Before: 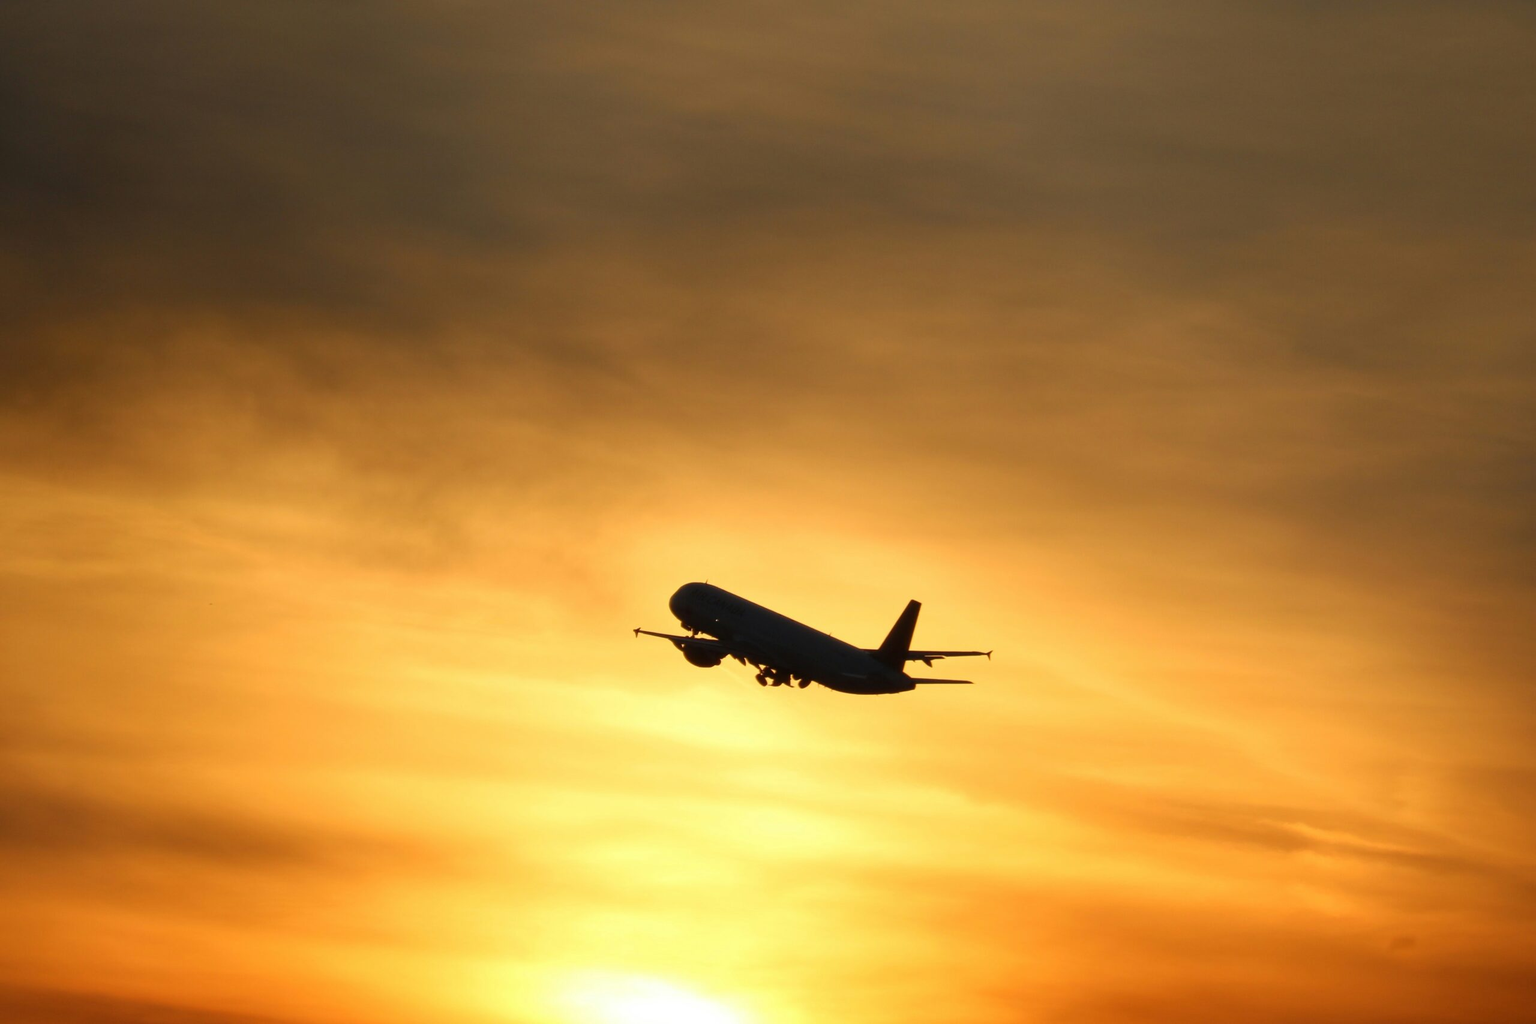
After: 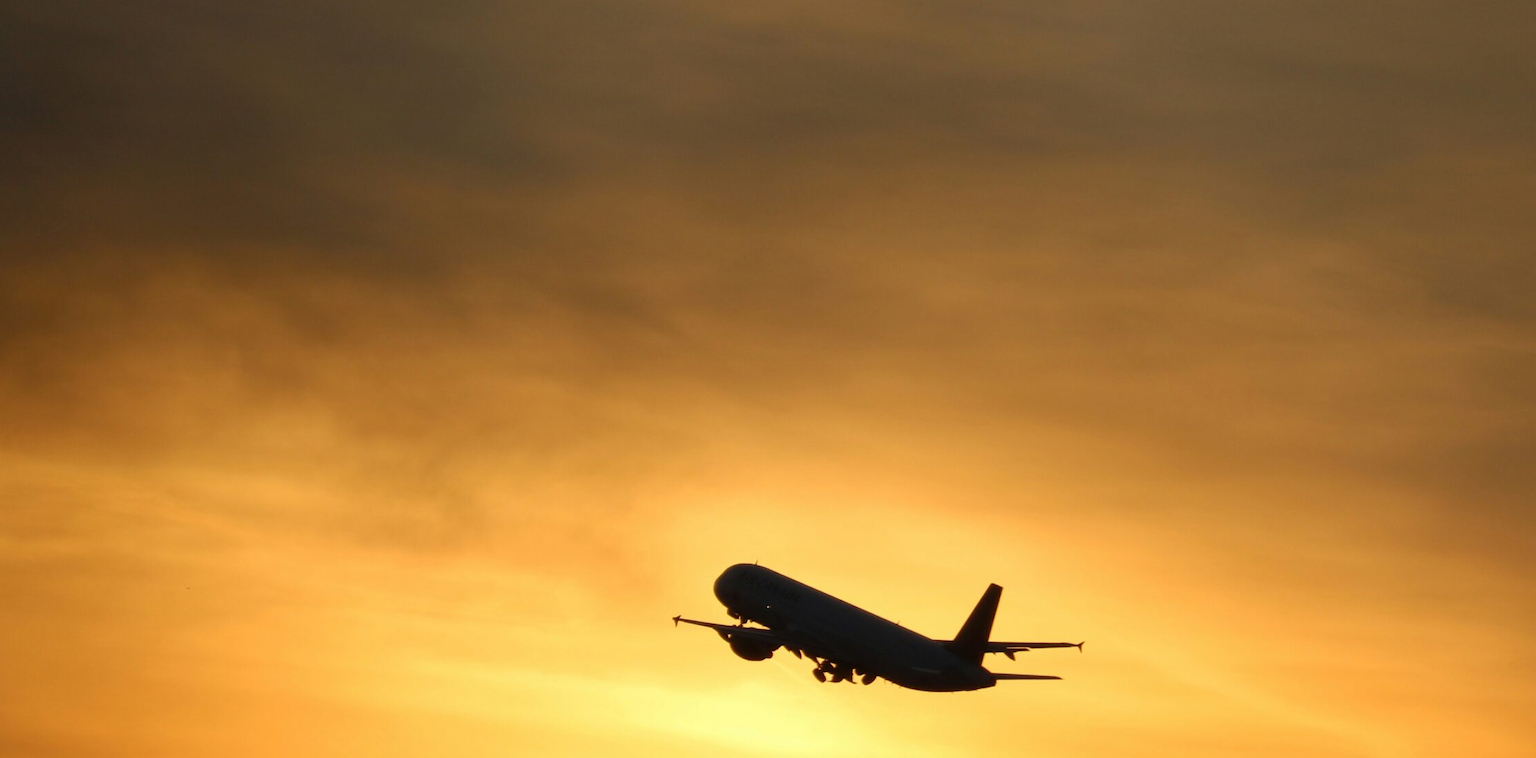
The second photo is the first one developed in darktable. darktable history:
crop: left 3.072%, top 8.943%, right 9.669%, bottom 26.462%
